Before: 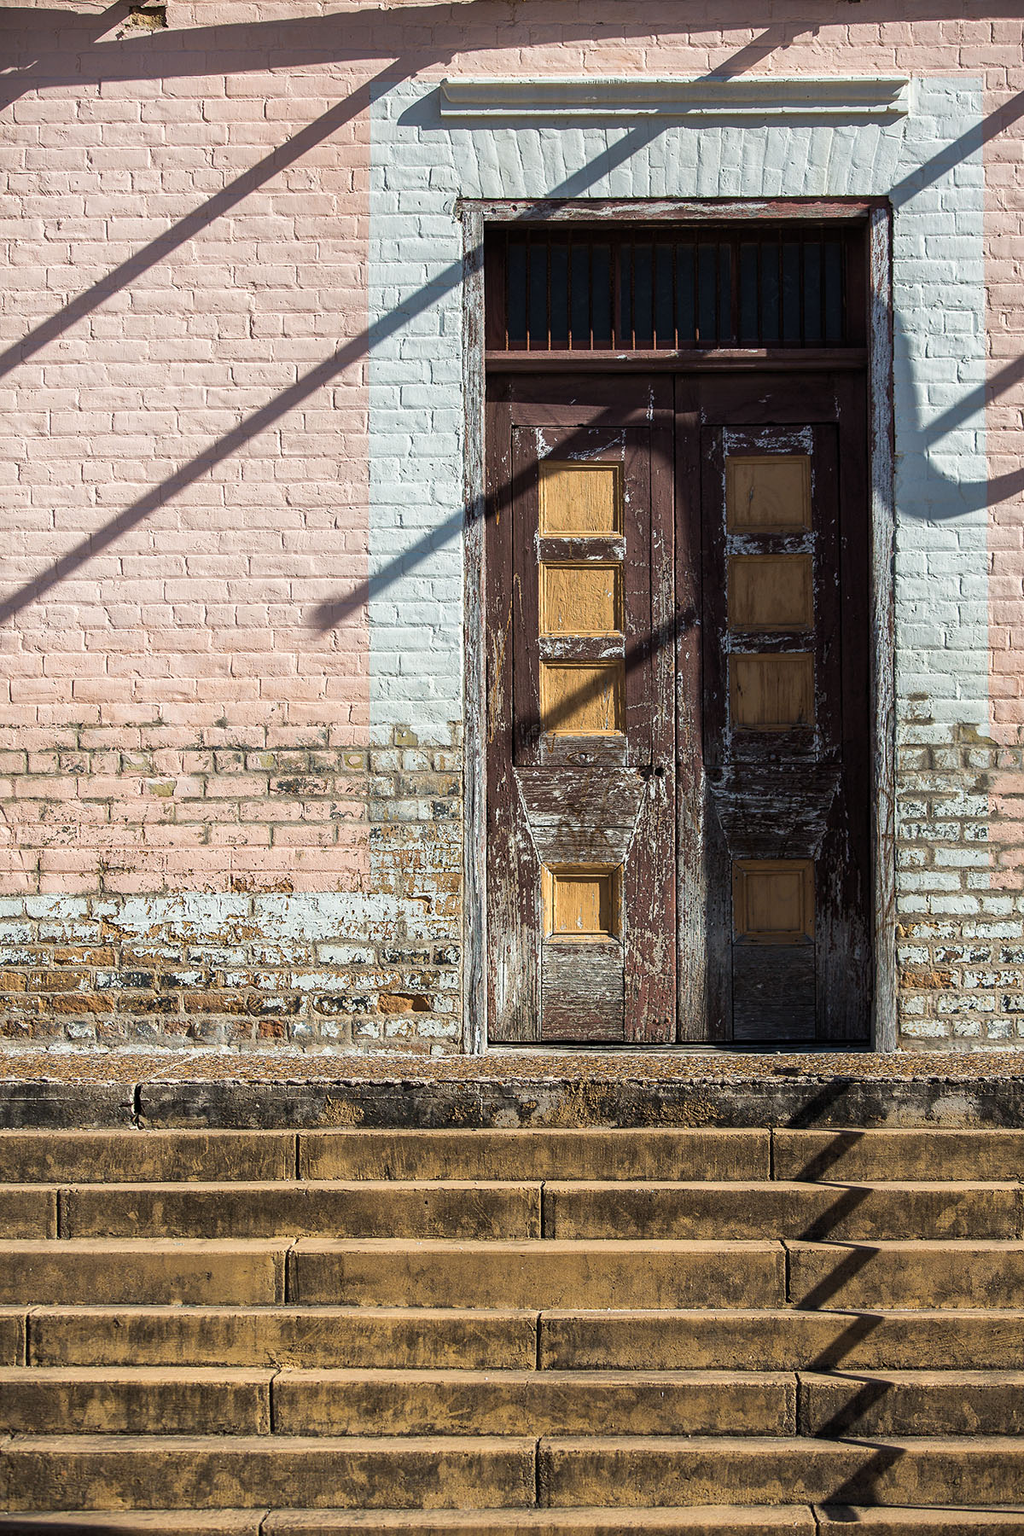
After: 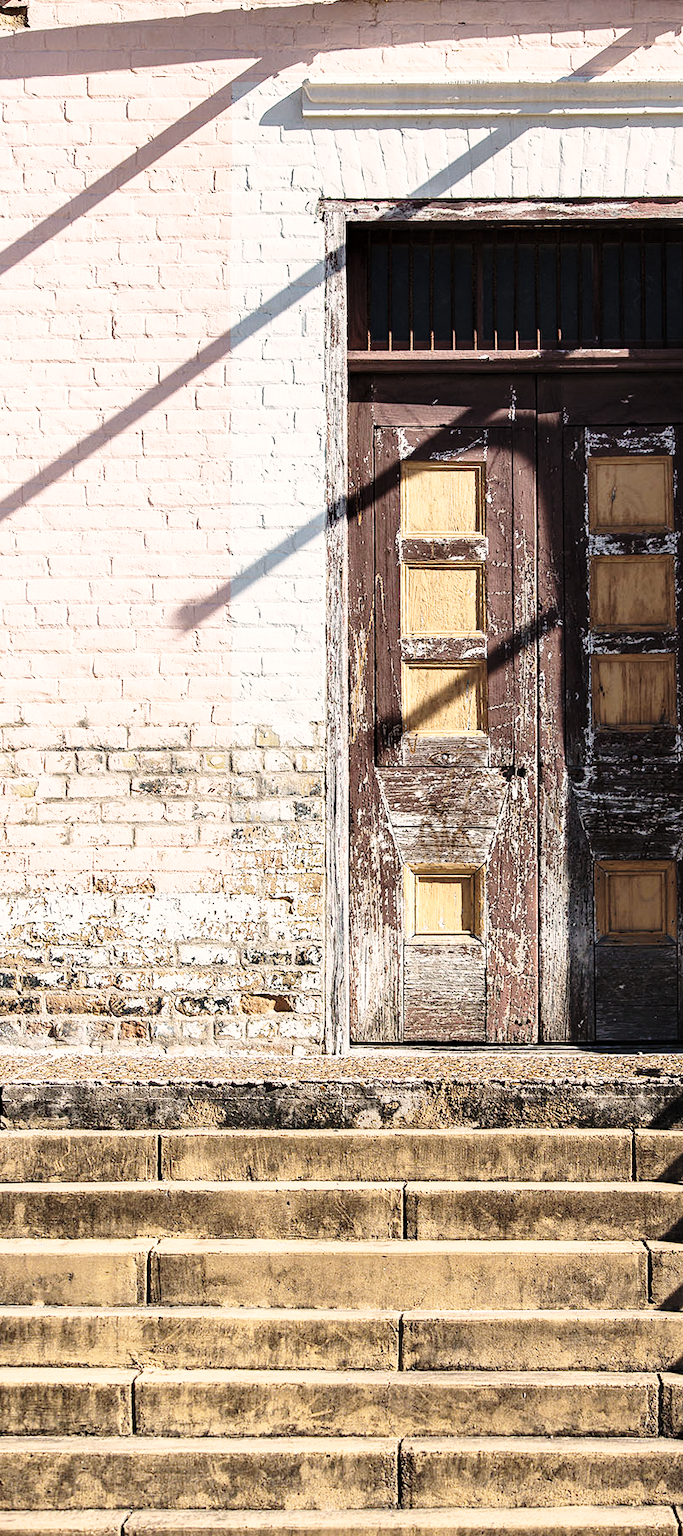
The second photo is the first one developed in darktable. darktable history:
color correction: highlights a* 5.59, highlights b* 5.24, saturation 0.68
crop and rotate: left 13.537%, right 19.796%
base curve: curves: ch0 [(0, 0) (0.028, 0.03) (0.105, 0.232) (0.387, 0.748) (0.754, 0.968) (1, 1)], fusion 1, exposure shift 0.576, preserve colors none
